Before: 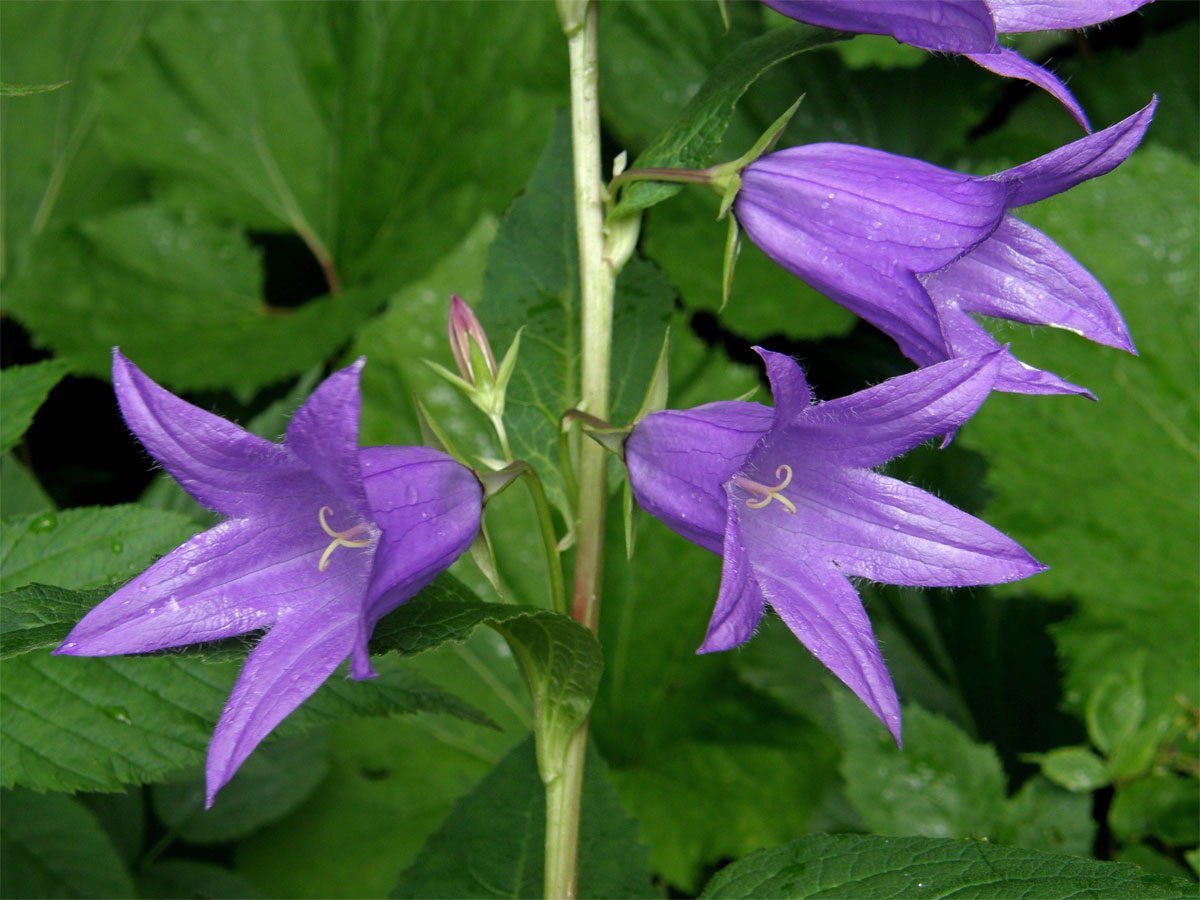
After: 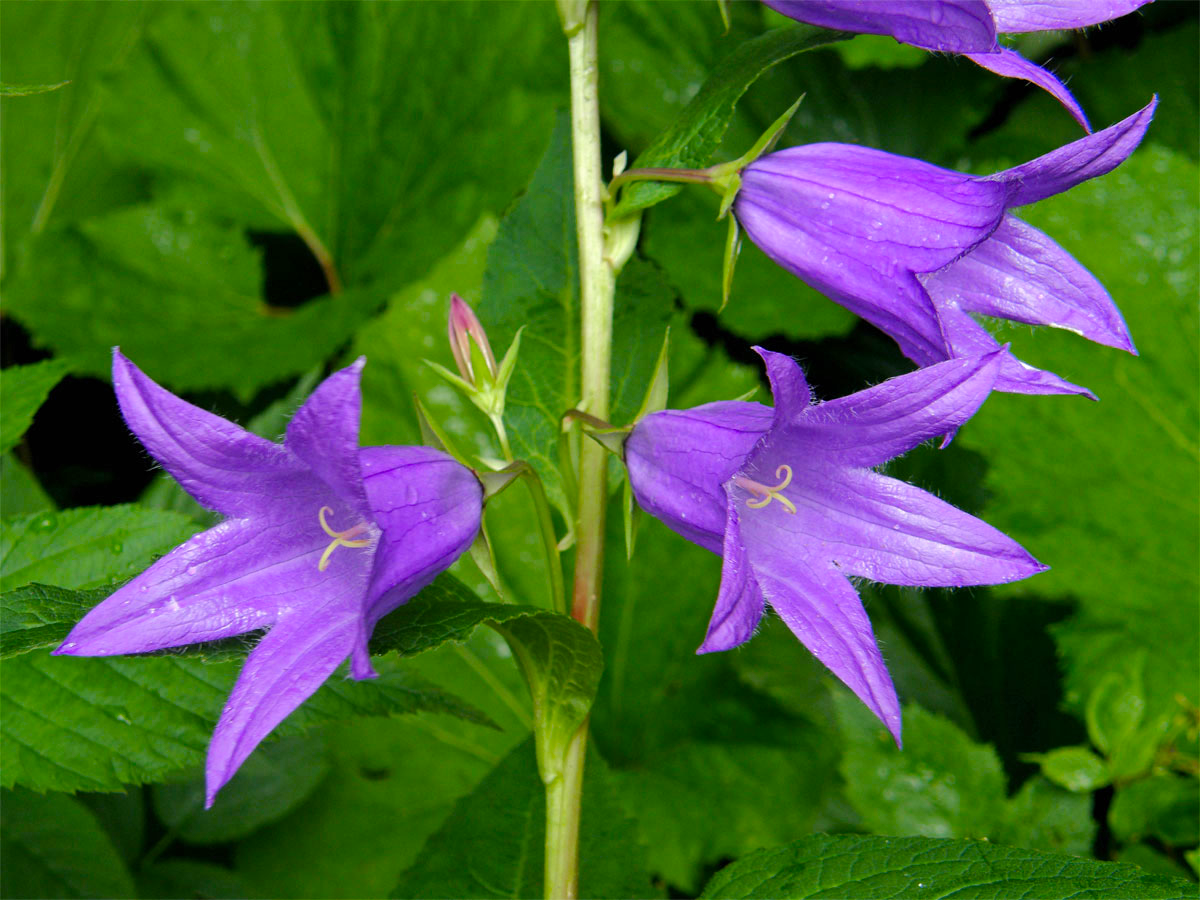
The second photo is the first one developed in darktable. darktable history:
color balance rgb: perceptual saturation grading › global saturation 30.815%, perceptual brilliance grading › mid-tones 10.257%, perceptual brilliance grading › shadows 15.786%
